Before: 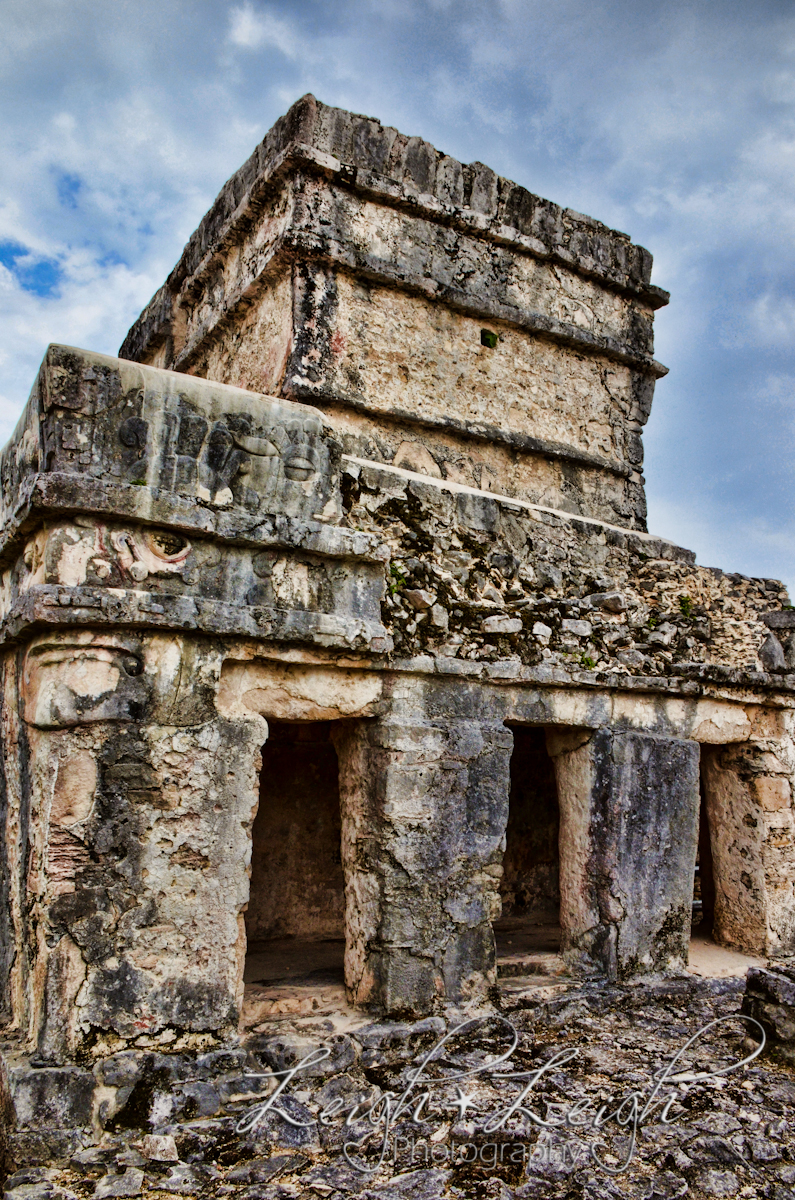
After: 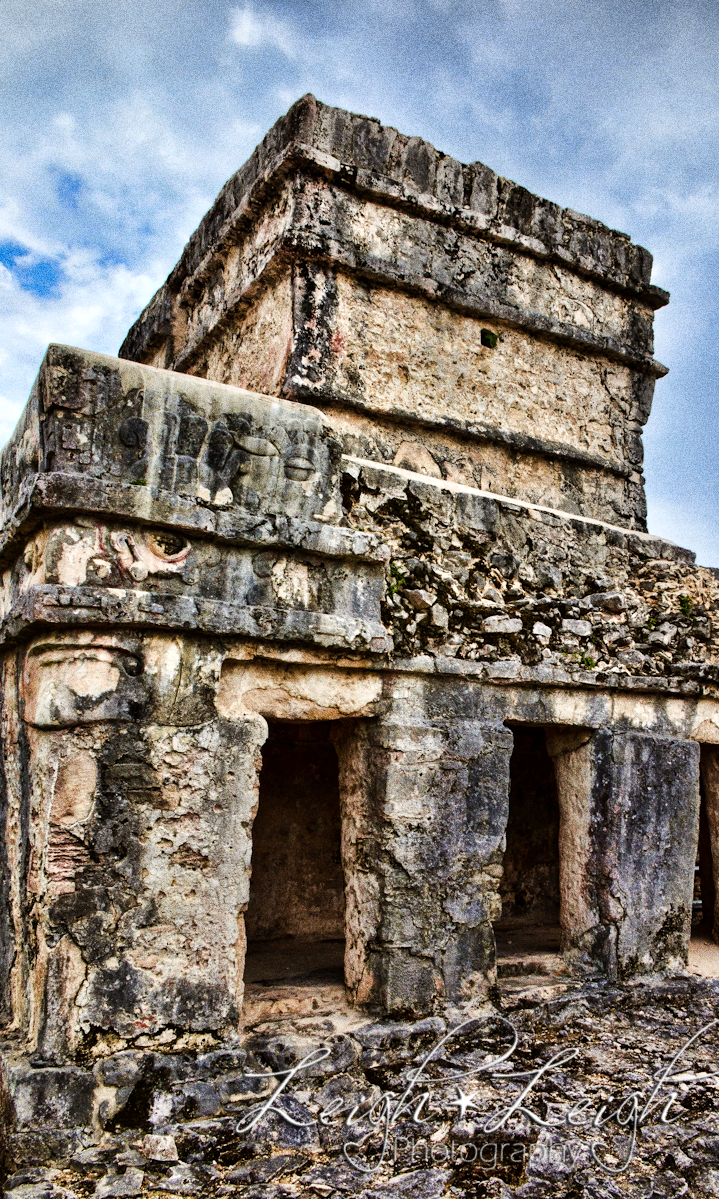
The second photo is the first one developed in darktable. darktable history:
grain: strength 49.07%
tone equalizer: -8 EV -0.417 EV, -7 EV -0.389 EV, -6 EV -0.333 EV, -5 EV -0.222 EV, -3 EV 0.222 EV, -2 EV 0.333 EV, -1 EV 0.389 EV, +0 EV 0.417 EV, edges refinement/feathering 500, mask exposure compensation -1.57 EV, preserve details no
exposure: compensate highlight preservation false
crop: right 9.509%, bottom 0.031%
